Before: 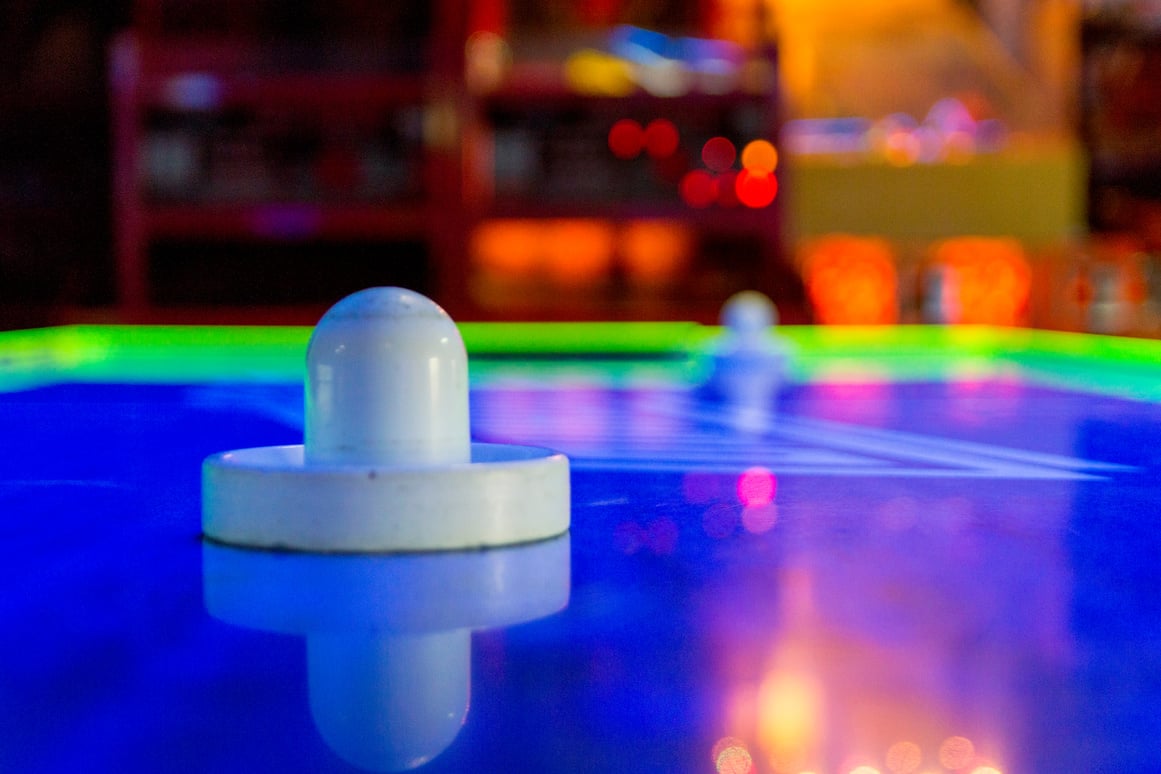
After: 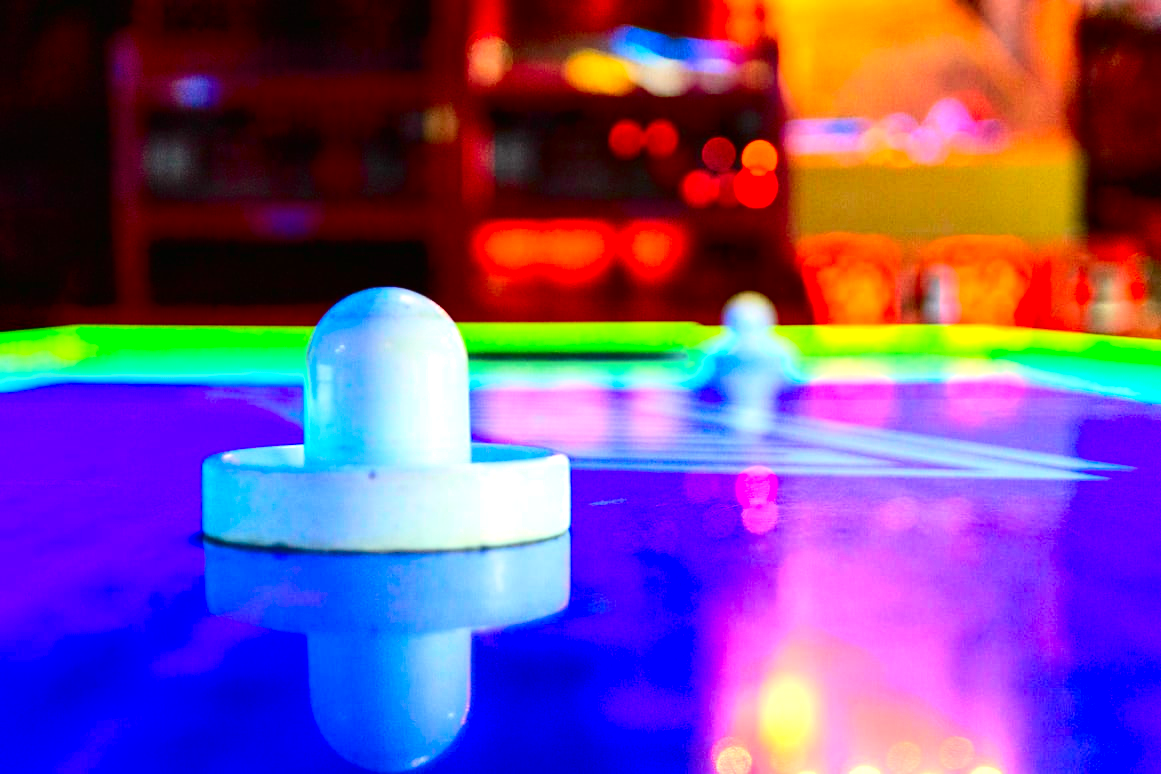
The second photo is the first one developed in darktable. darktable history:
tone curve: curves: ch0 [(0, 0.008) (0.107, 0.091) (0.283, 0.287) (0.461, 0.498) (0.64, 0.679) (0.822, 0.841) (0.998, 0.978)]; ch1 [(0, 0) (0.316, 0.349) (0.466, 0.442) (0.502, 0.5) (0.527, 0.519) (0.561, 0.553) (0.608, 0.629) (0.669, 0.704) (0.859, 0.899) (1, 1)]; ch2 [(0, 0) (0.33, 0.301) (0.421, 0.443) (0.473, 0.498) (0.502, 0.504) (0.522, 0.525) (0.592, 0.61) (0.705, 0.7) (1, 1)], color space Lab, independent channels, preserve colors none
contrast brightness saturation: contrast 0.207, brightness -0.107, saturation 0.215
exposure: black level correction 0, exposure 1.096 EV, compensate highlight preservation false
